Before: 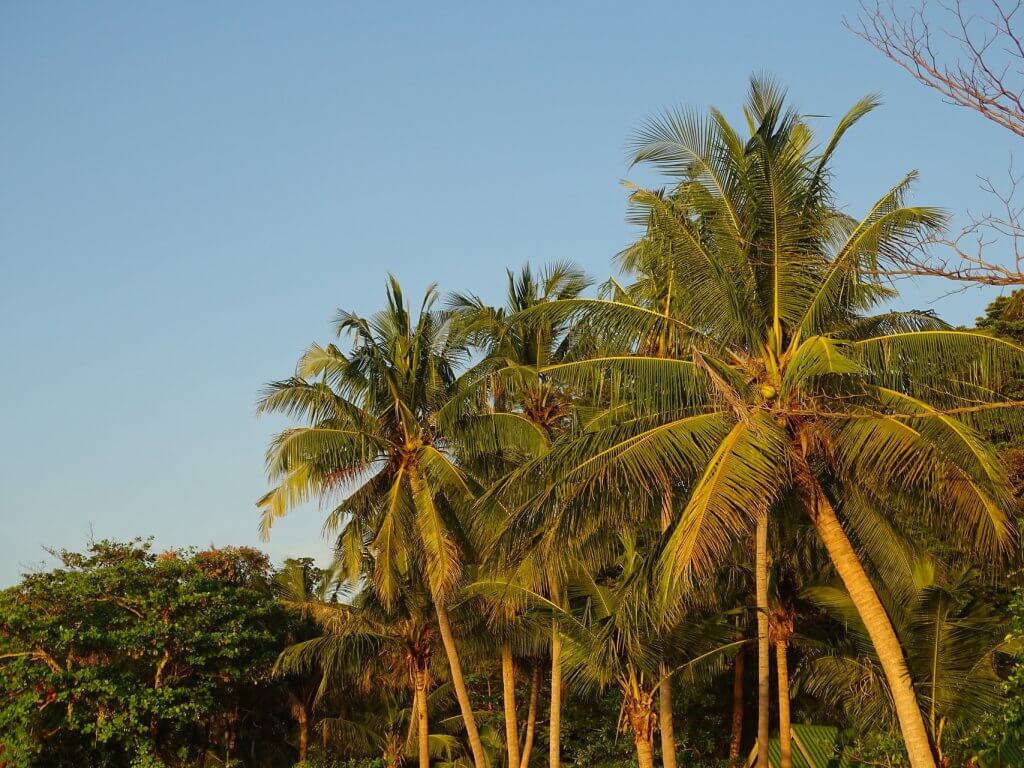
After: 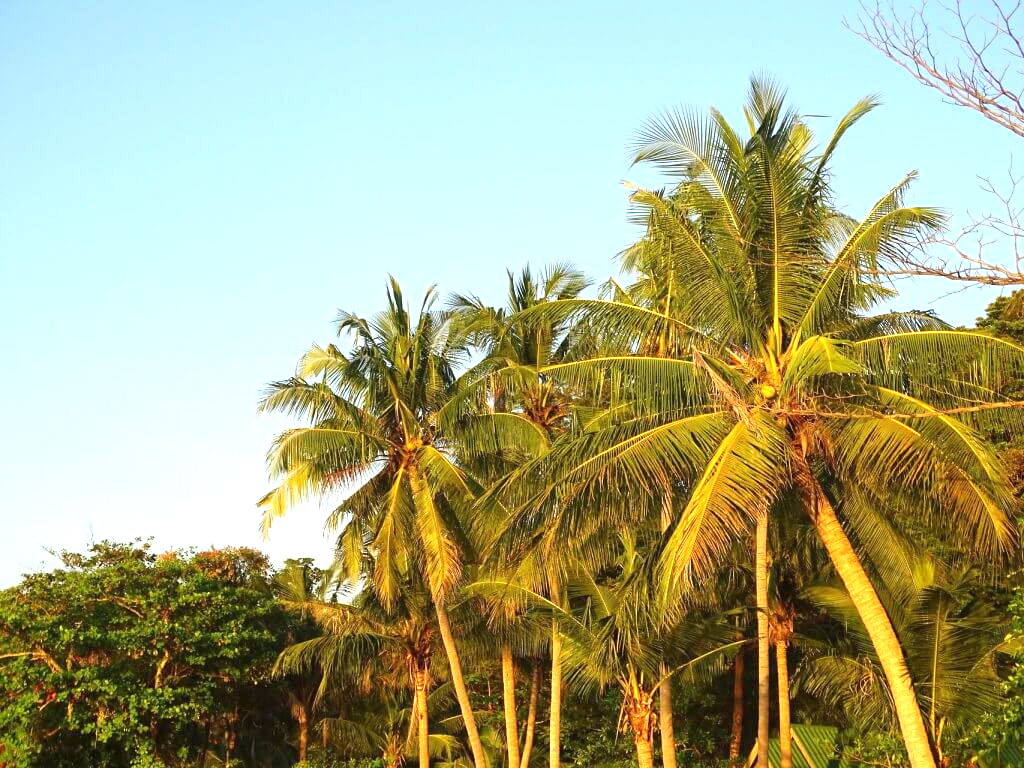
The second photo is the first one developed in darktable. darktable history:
exposure: black level correction 0, exposure 1.198 EV, compensate exposure bias true, compensate highlight preservation false
white balance: emerald 1
